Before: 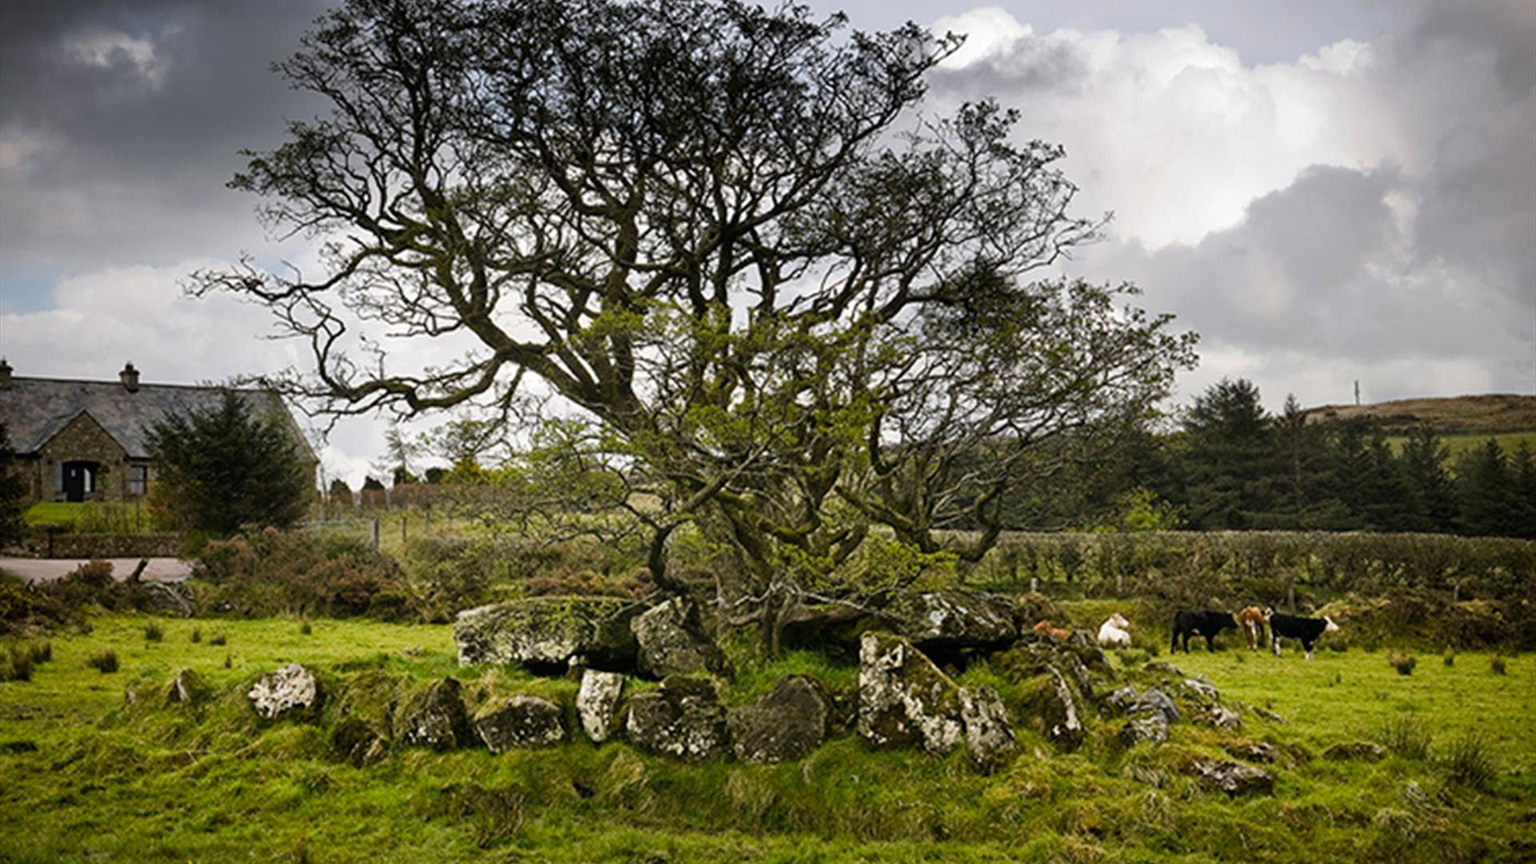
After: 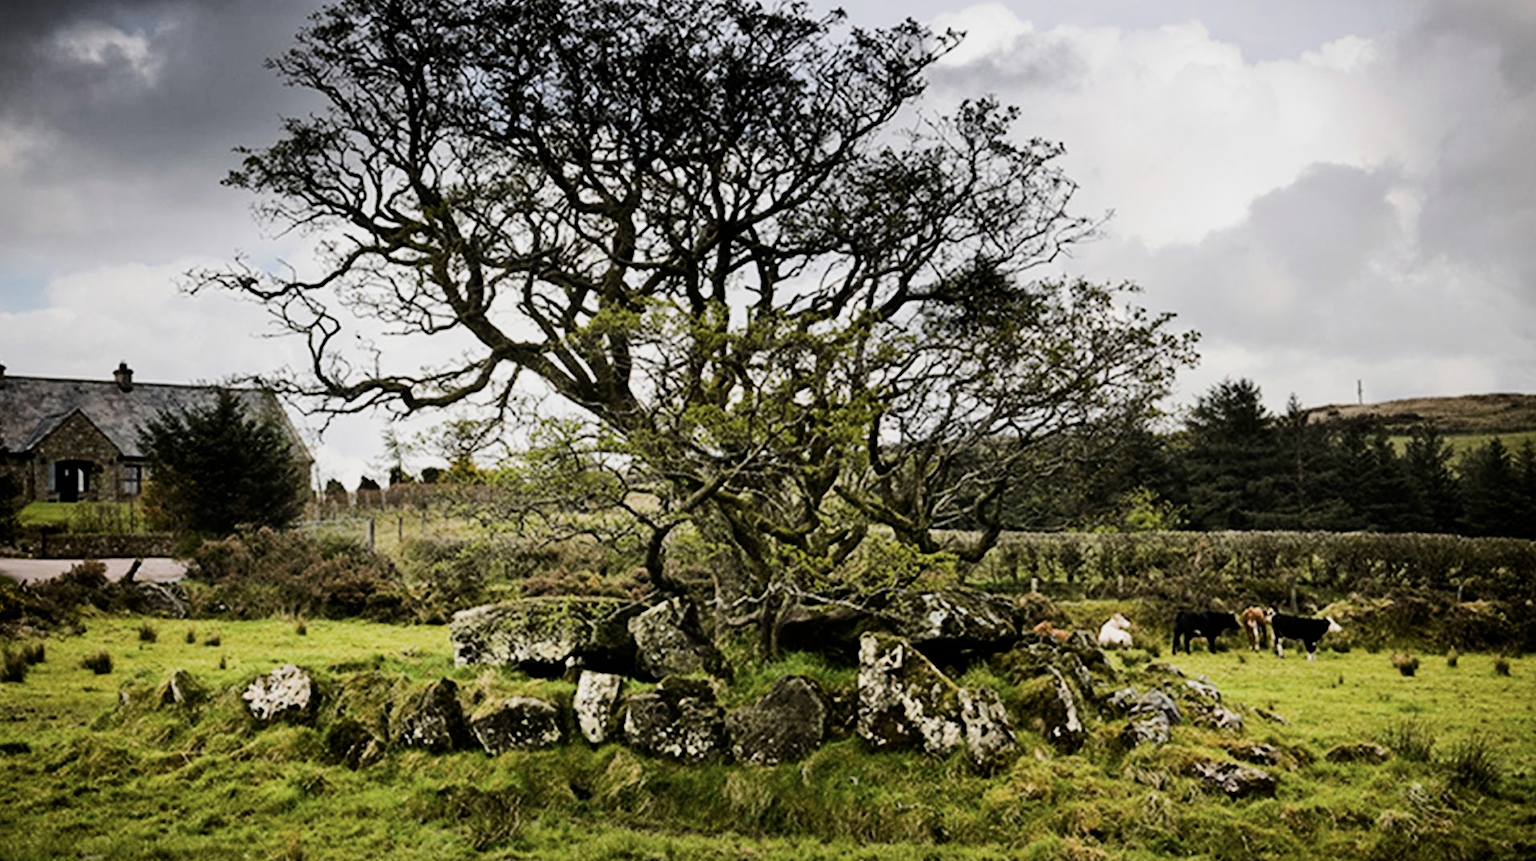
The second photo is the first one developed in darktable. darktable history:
filmic rgb: black relative exposure -7.65 EV, white relative exposure 4.56 EV, hardness 3.61
exposure: black level correction 0, exposure 0.301 EV, compensate highlight preservation false
contrast brightness saturation: contrast 0.11, saturation -0.159
tone equalizer: -8 EV -0.385 EV, -7 EV -0.366 EV, -6 EV -0.363 EV, -5 EV -0.2 EV, -3 EV 0.256 EV, -2 EV 0.308 EV, -1 EV 0.403 EV, +0 EV 0.44 EV, edges refinement/feathering 500, mask exposure compensation -1.57 EV, preserve details no
crop: left 0.505%, top 0.477%, right 0.211%, bottom 0.524%
